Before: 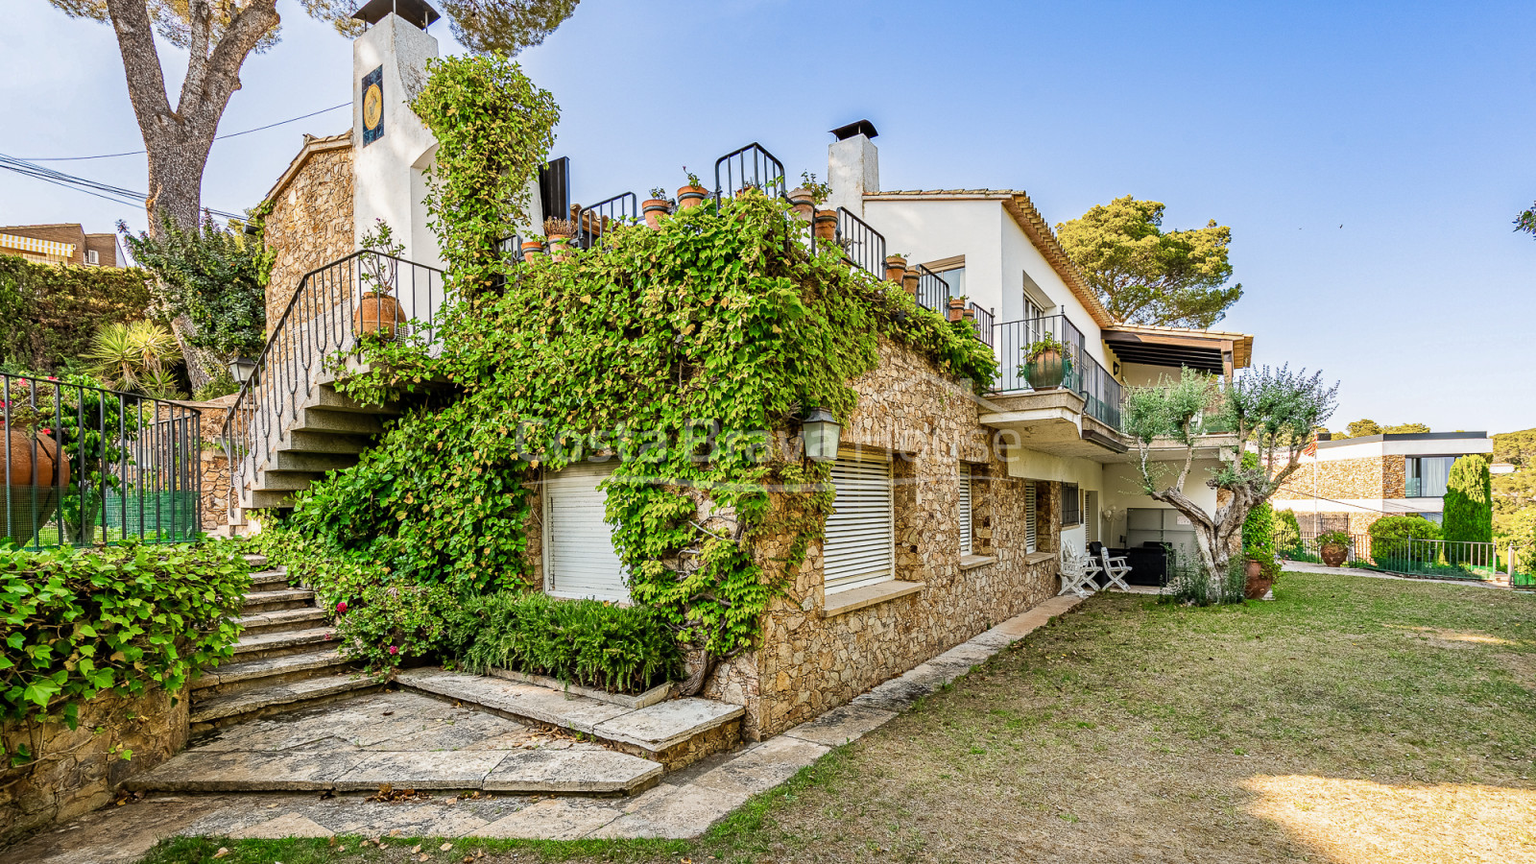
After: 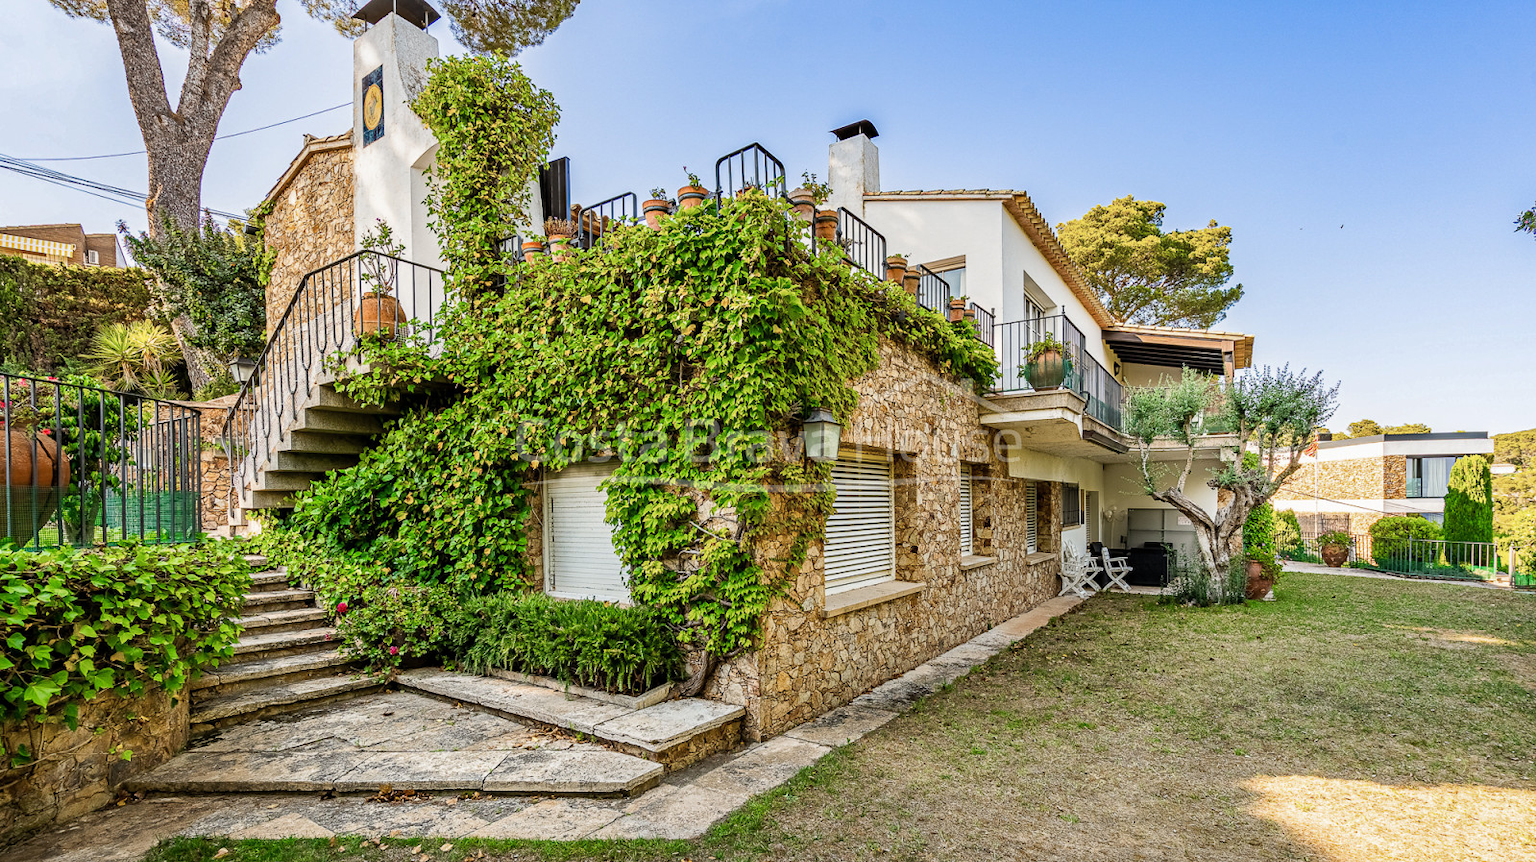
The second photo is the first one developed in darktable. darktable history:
color balance: on, module defaults
crop: top 0.05%, bottom 0.098%
